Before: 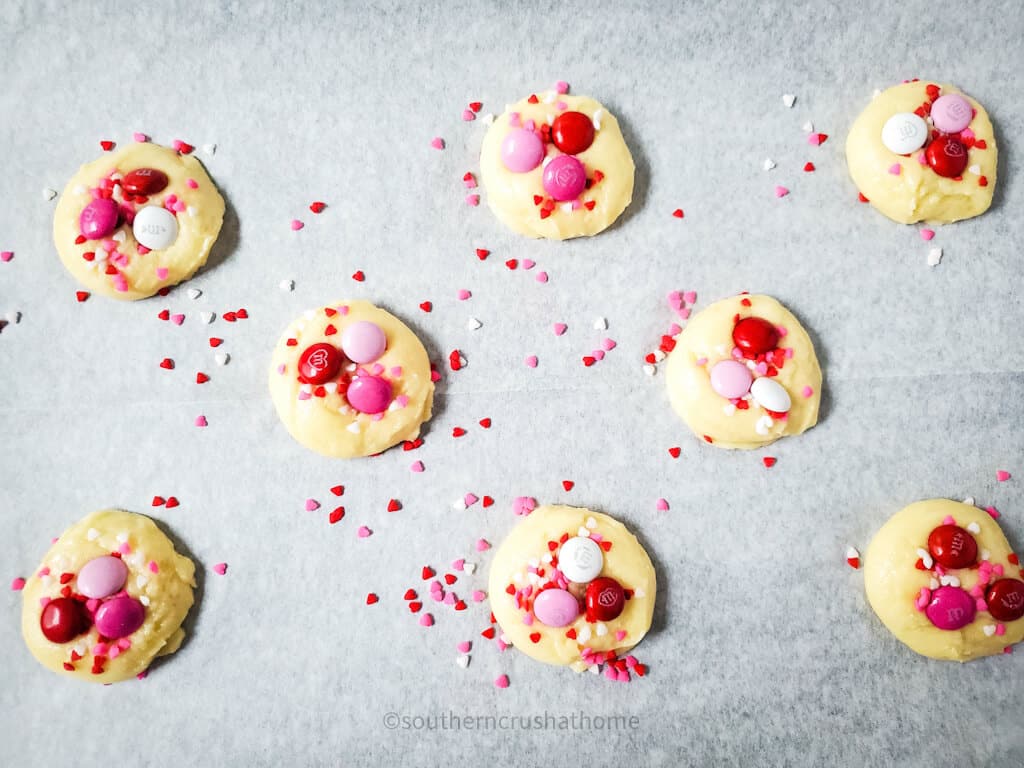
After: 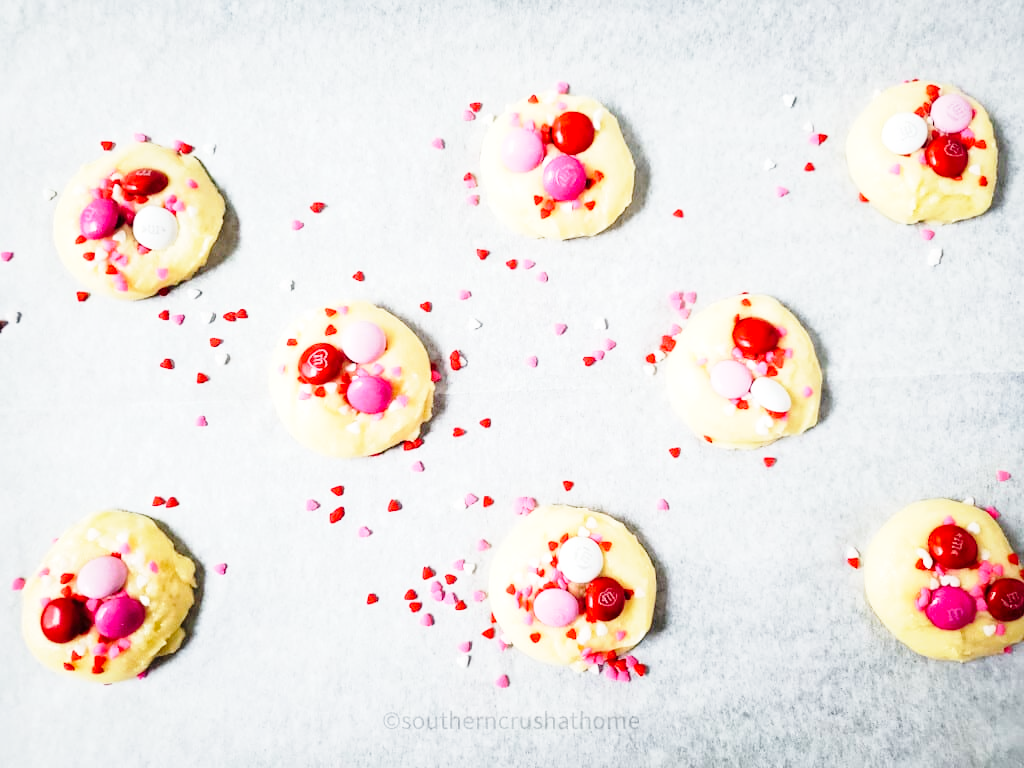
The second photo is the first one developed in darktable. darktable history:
base curve: curves: ch0 [(0, 0) (0.028, 0.03) (0.121, 0.232) (0.46, 0.748) (0.859, 0.968) (1, 1)], preserve colors none
tone equalizer: edges refinement/feathering 500, mask exposure compensation -1.57 EV, preserve details no
